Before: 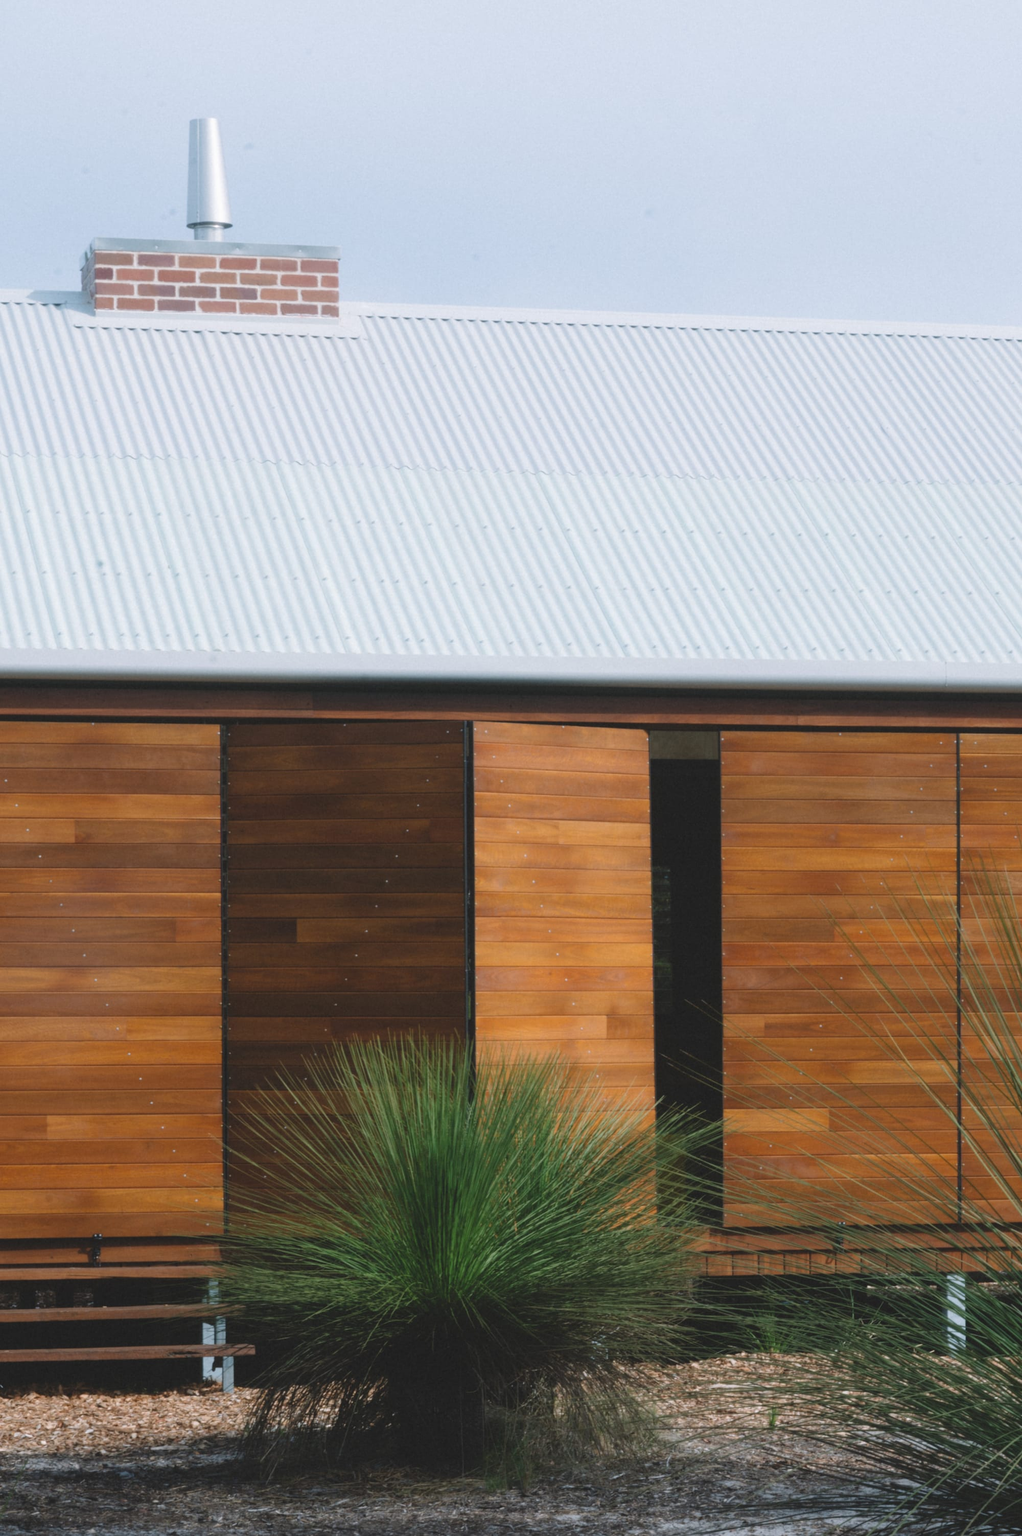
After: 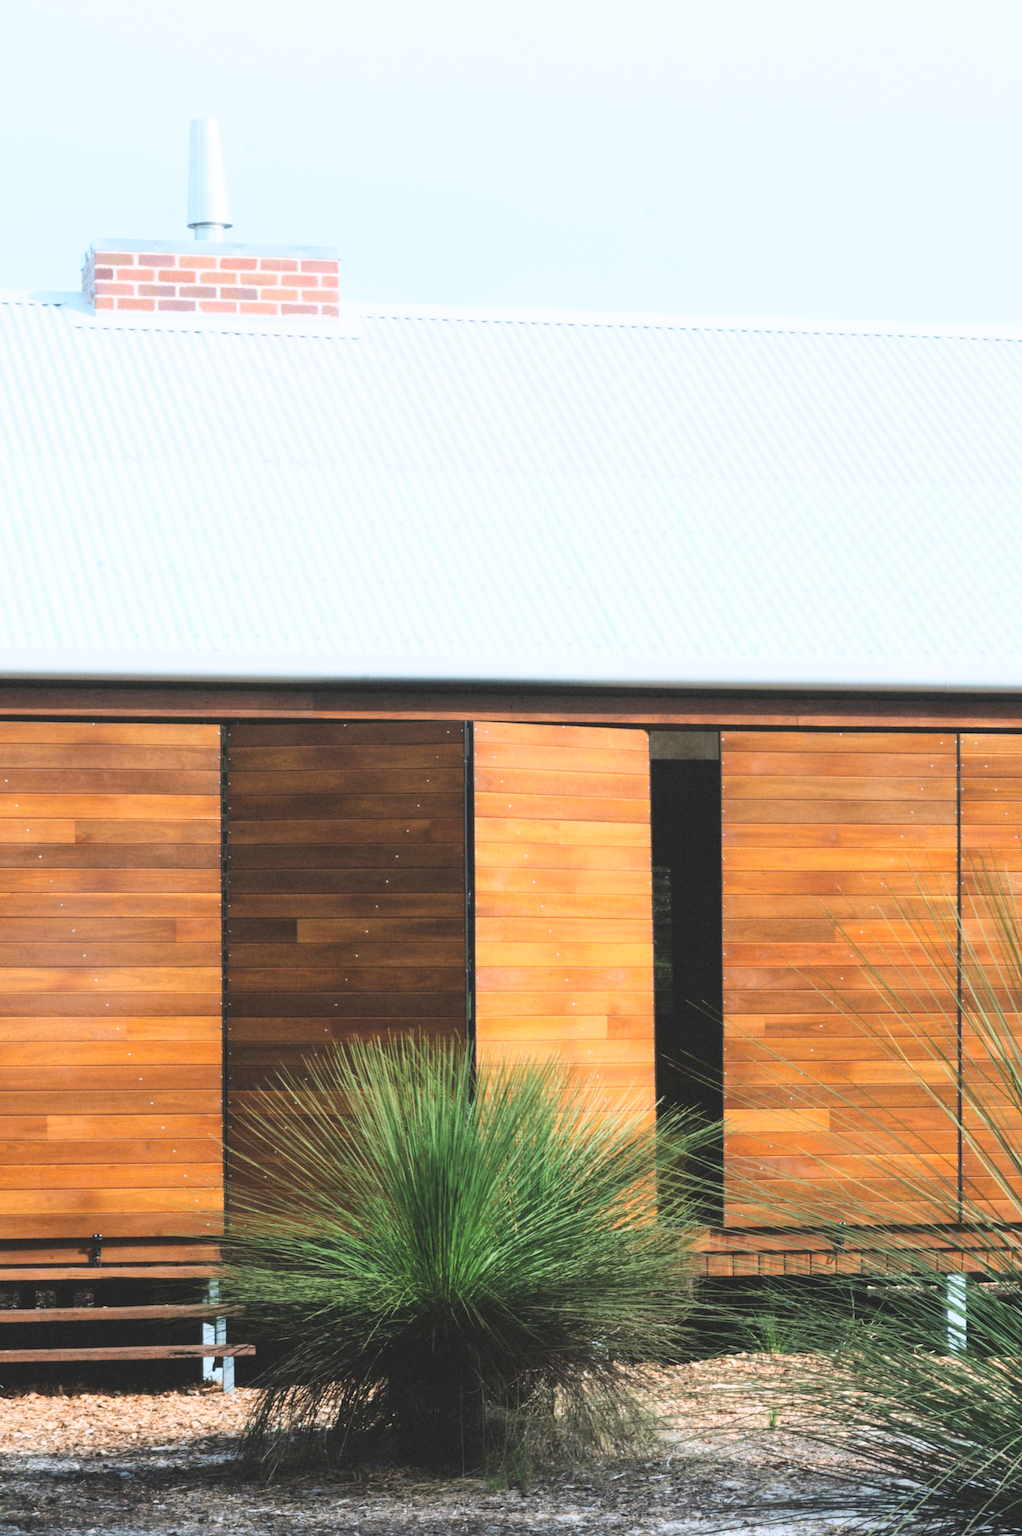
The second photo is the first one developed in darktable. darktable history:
base curve: curves: ch0 [(0, 0) (0.018, 0.026) (0.143, 0.37) (0.33, 0.731) (0.458, 0.853) (0.735, 0.965) (0.905, 0.986) (1, 1)]
white balance: emerald 1
